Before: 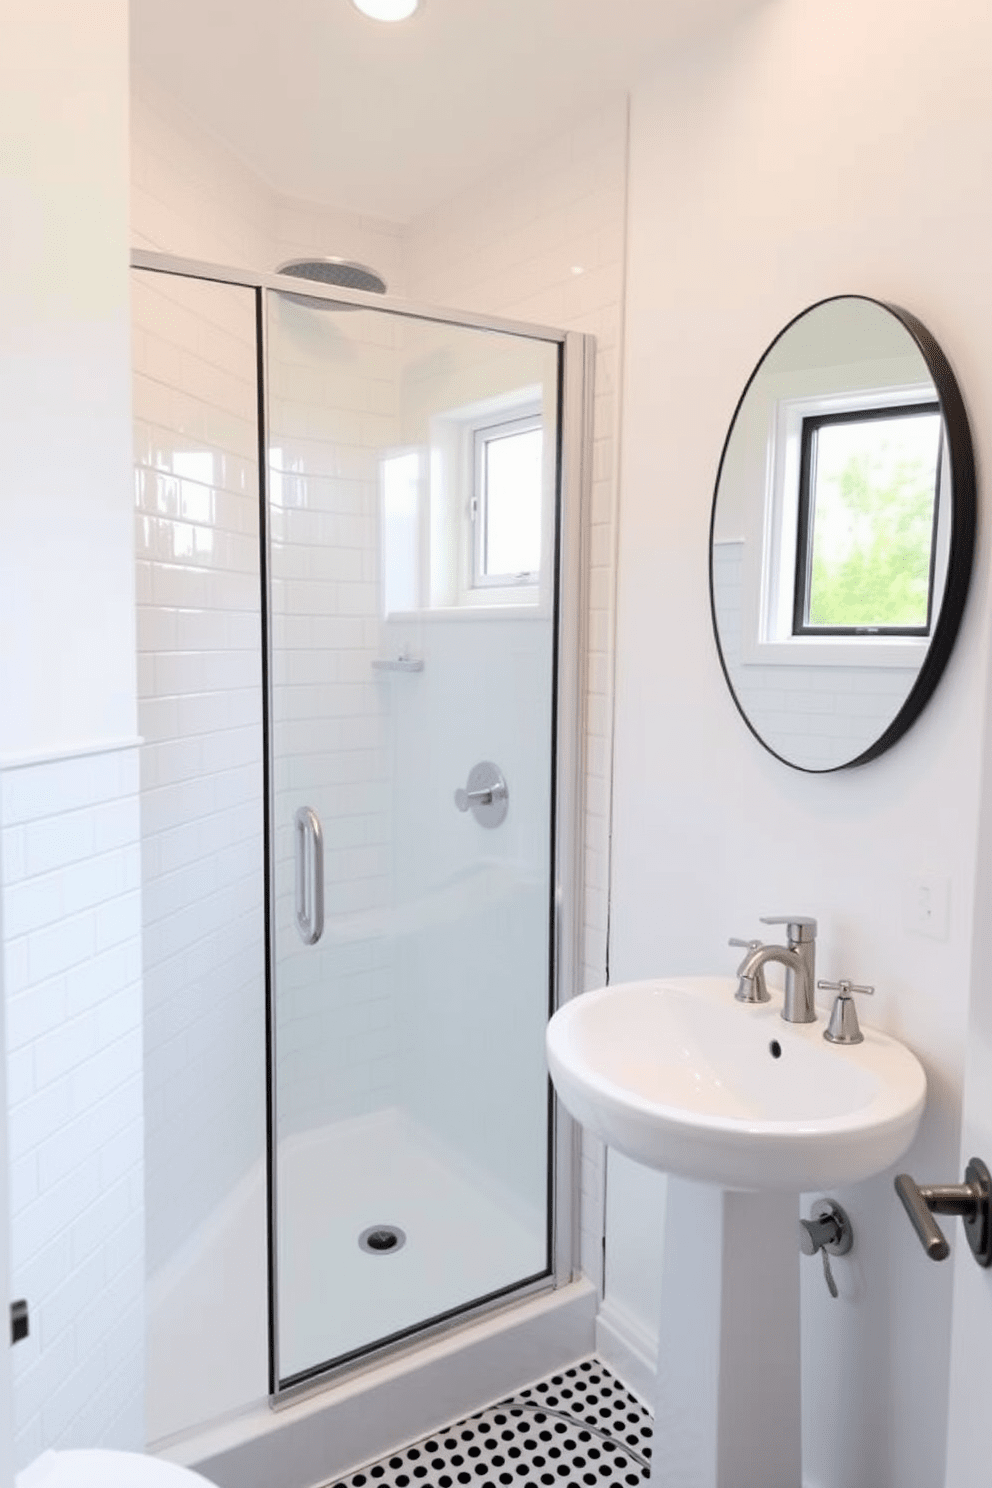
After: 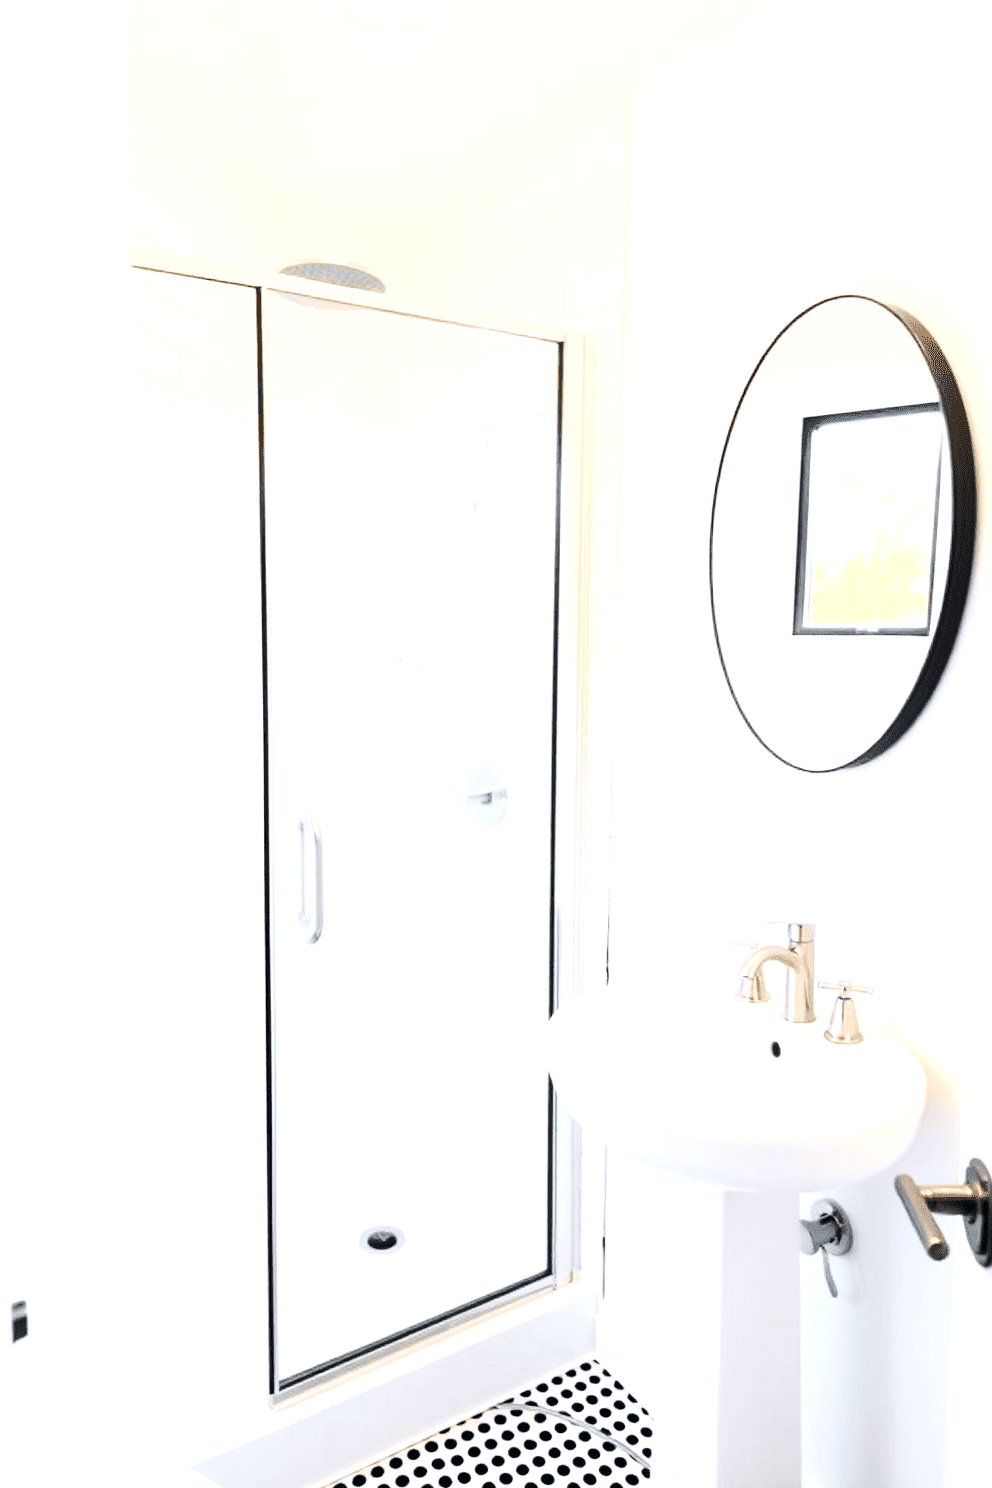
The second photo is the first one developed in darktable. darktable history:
tone equalizer: -8 EV -0.391 EV, -7 EV -0.414 EV, -6 EV -0.323 EV, -5 EV -0.23 EV, -3 EV 0.226 EV, -2 EV 0.325 EV, -1 EV 0.366 EV, +0 EV 0.403 EV, edges refinement/feathering 500, mask exposure compensation -1.57 EV, preserve details no
exposure: black level correction 0, exposure 1.097 EV, compensate highlight preservation false
tone curve: curves: ch0 [(0, 0) (0.035, 0.017) (0.131, 0.108) (0.279, 0.279) (0.476, 0.554) (0.617, 0.693) (0.704, 0.77) (0.801, 0.854) (0.895, 0.927) (1, 0.976)]; ch1 [(0, 0) (0.318, 0.278) (0.444, 0.427) (0.493, 0.488) (0.504, 0.497) (0.537, 0.538) (0.594, 0.616) (0.746, 0.764) (1, 1)]; ch2 [(0, 0) (0.316, 0.292) (0.381, 0.37) (0.423, 0.448) (0.476, 0.482) (0.502, 0.495) (0.529, 0.547) (0.583, 0.608) (0.639, 0.657) (0.7, 0.7) (0.861, 0.808) (1, 0.951)], color space Lab, independent channels, preserve colors none
